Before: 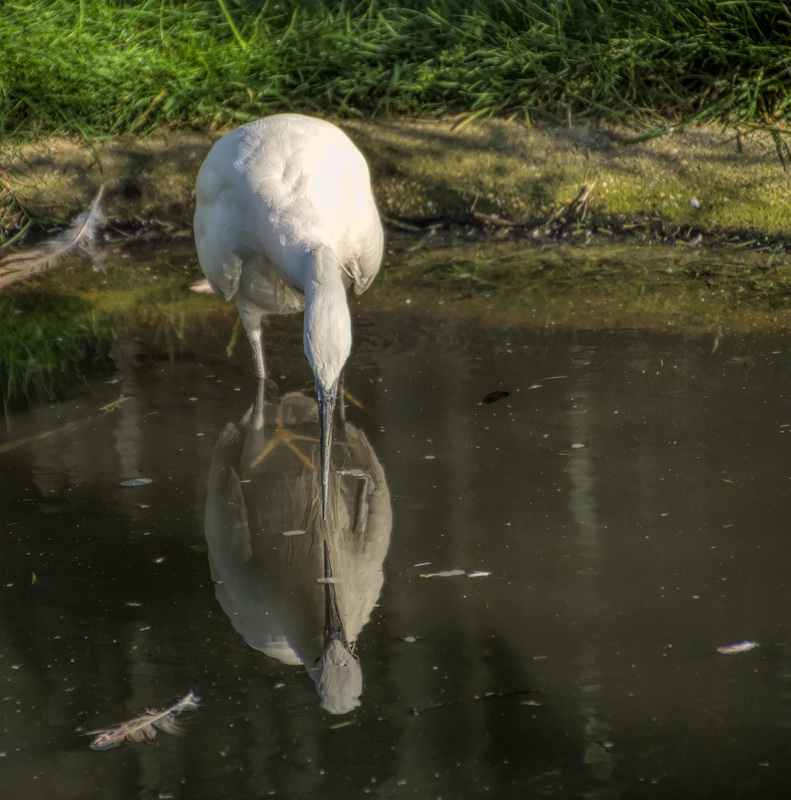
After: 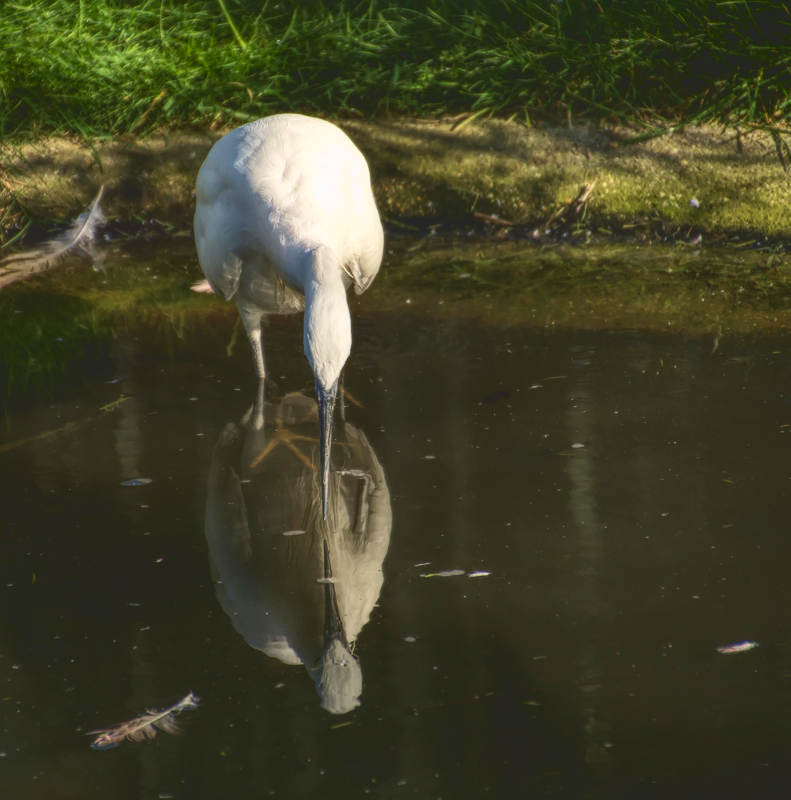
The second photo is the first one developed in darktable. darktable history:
tone curve: curves: ch0 [(0, 0) (0.003, 0.147) (0.011, 0.147) (0.025, 0.147) (0.044, 0.147) (0.069, 0.147) (0.1, 0.15) (0.136, 0.158) (0.177, 0.174) (0.224, 0.198) (0.277, 0.241) (0.335, 0.292) (0.399, 0.361) (0.468, 0.452) (0.543, 0.568) (0.623, 0.679) (0.709, 0.793) (0.801, 0.886) (0.898, 0.966) (1, 1)], color space Lab, independent channels, preserve colors none
contrast equalizer: y [[0.5, 0.542, 0.583, 0.625, 0.667, 0.708], [0.5 ×6], [0.5 ×6], [0, 0.033, 0.067, 0.1, 0.133, 0.167], [0, 0.05, 0.1, 0.15, 0.2, 0.25]], mix -0.317
velvia: on, module defaults
